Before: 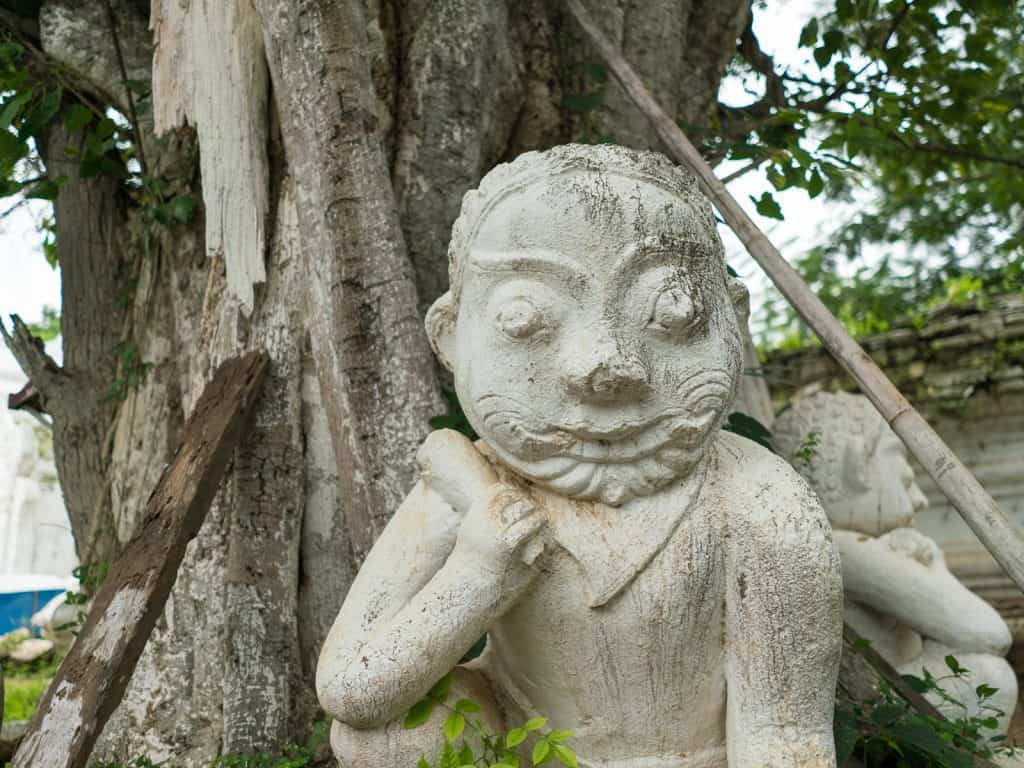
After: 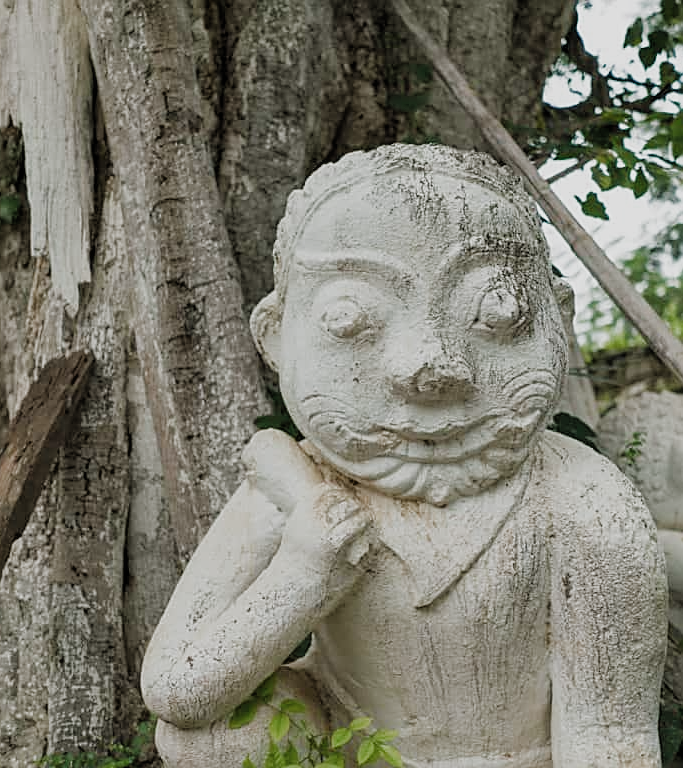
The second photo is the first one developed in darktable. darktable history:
filmic rgb: black relative exposure -7.65 EV, white relative exposure 4.56 EV, threshold 2.94 EV, hardness 3.61, preserve chrominance RGB euclidean norm (legacy), color science v4 (2020), iterations of high-quality reconstruction 0, enable highlight reconstruction true
sharpen: amount 0.575
crop: left 17.119%, right 16.103%
contrast brightness saturation: saturation -0.047
